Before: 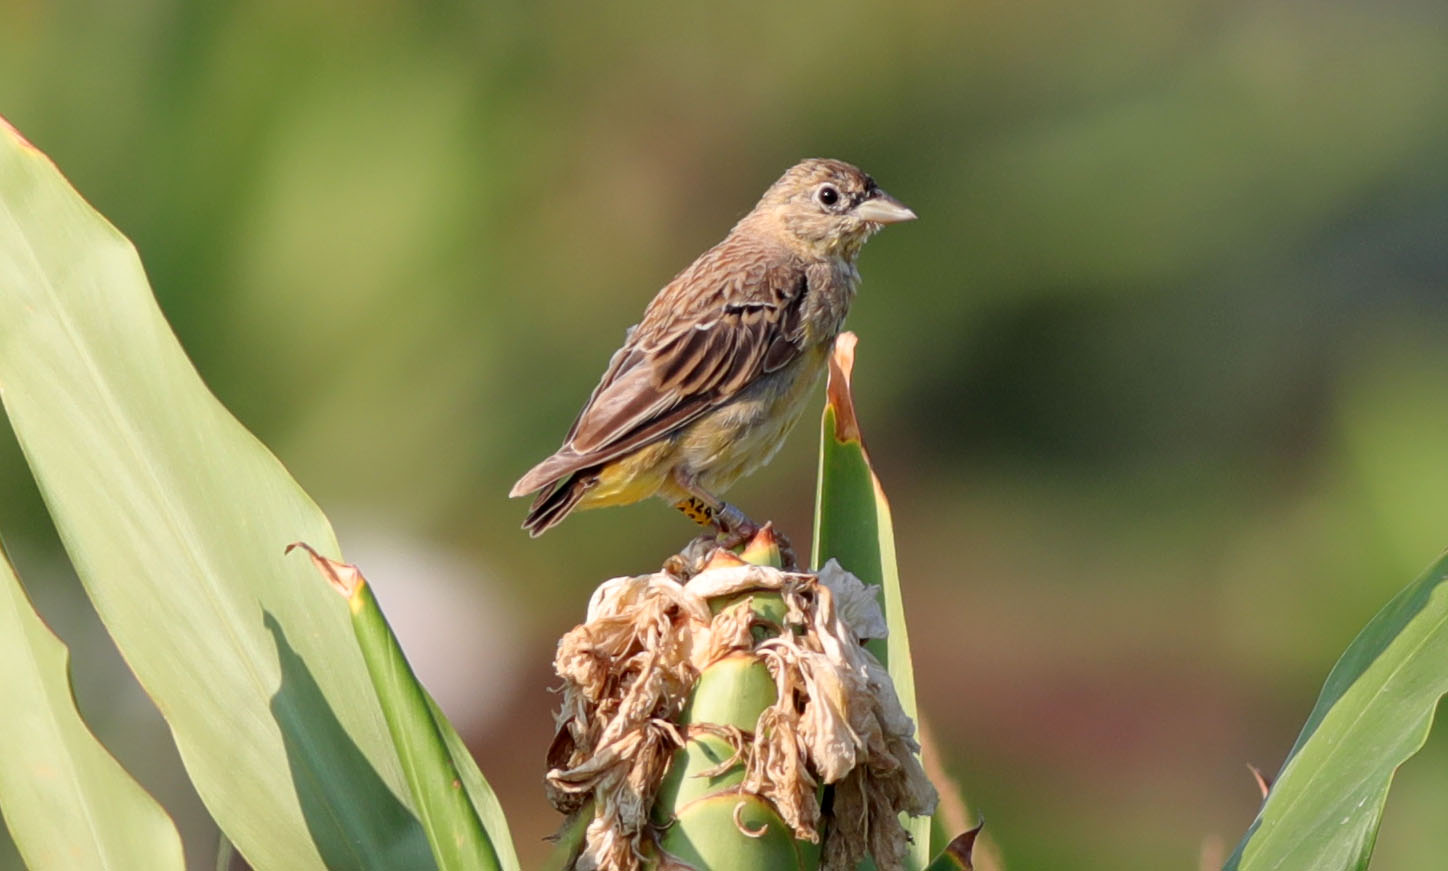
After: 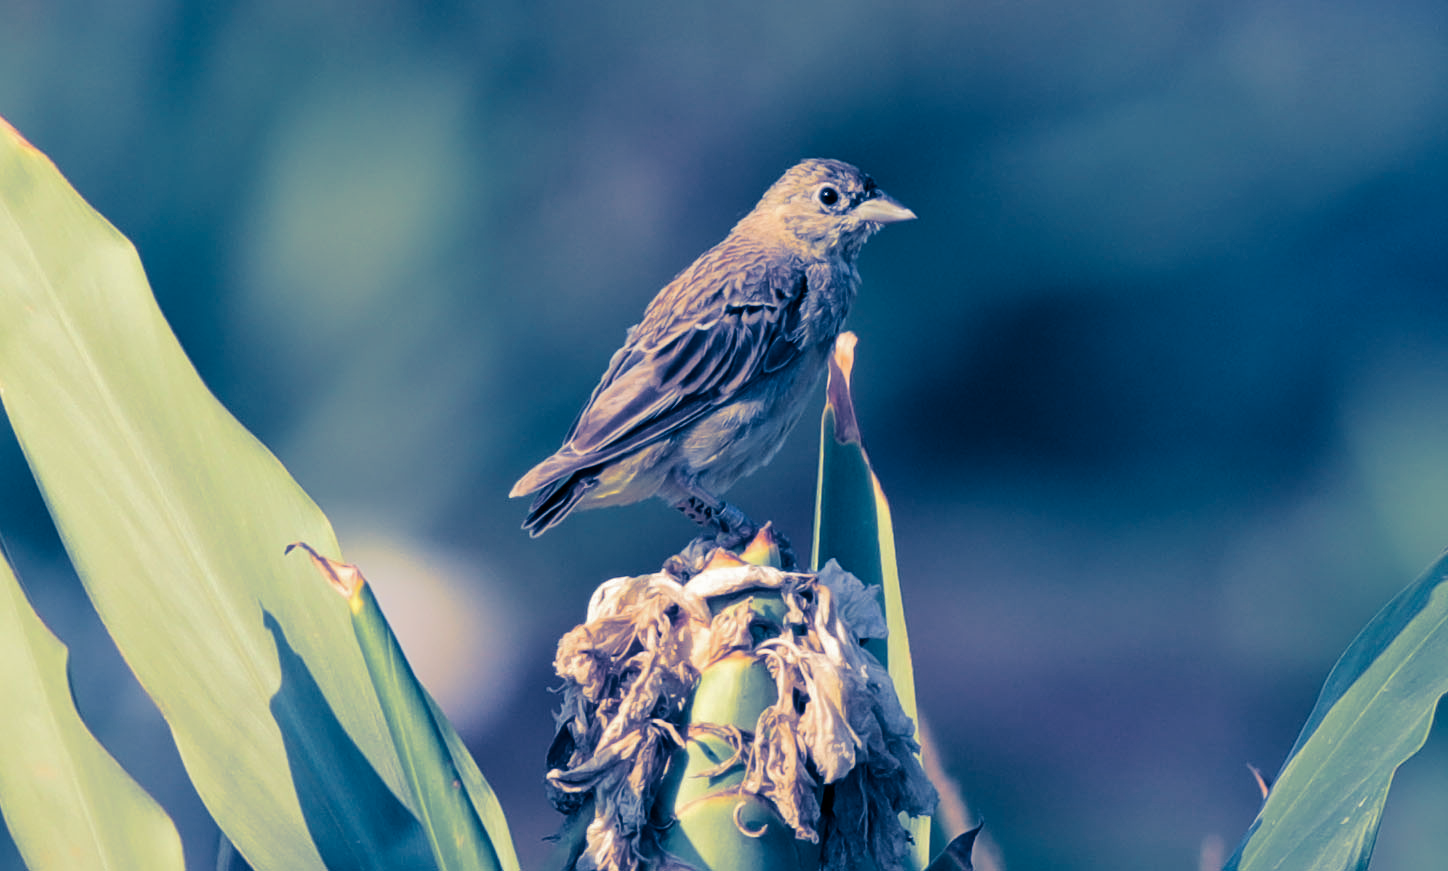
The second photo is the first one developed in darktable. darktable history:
base curve: curves: ch0 [(0, 0) (0.235, 0.266) (0.503, 0.496) (0.786, 0.72) (1, 1)]
split-toning: shadows › hue 226.8°, shadows › saturation 1, highlights › saturation 0, balance -61.41
